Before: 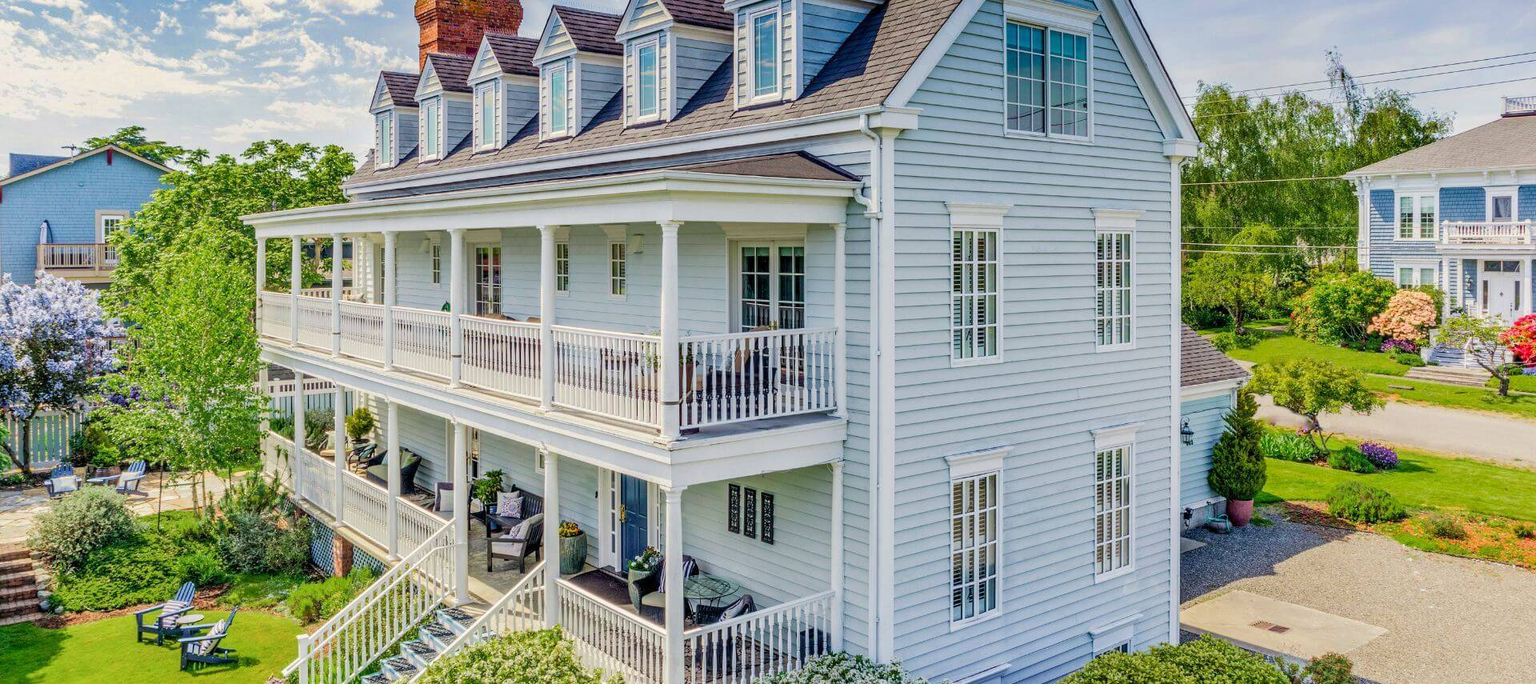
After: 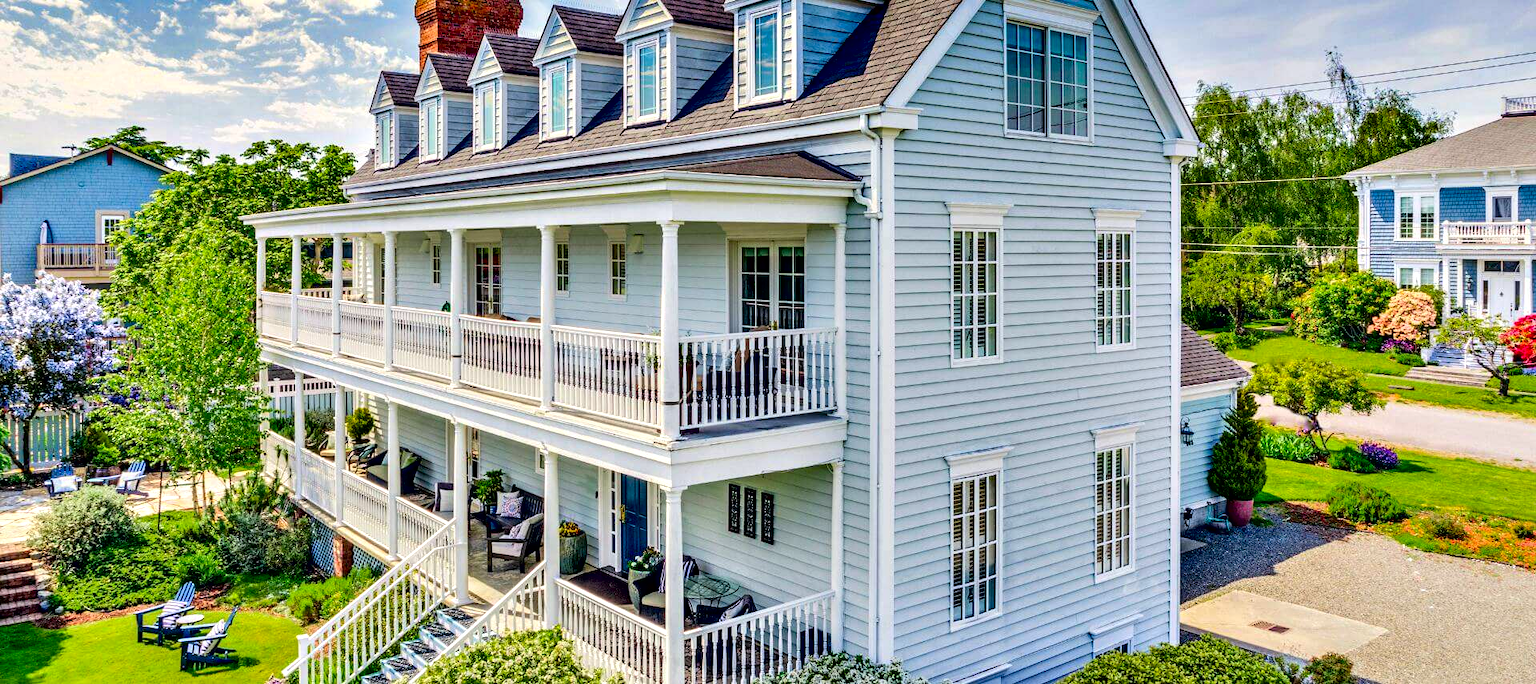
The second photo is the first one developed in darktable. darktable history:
contrast brightness saturation: contrast 0.045, saturation 0.155
contrast equalizer: octaves 7, y [[0.6 ×6], [0.55 ×6], [0 ×6], [0 ×6], [0 ×6]]
